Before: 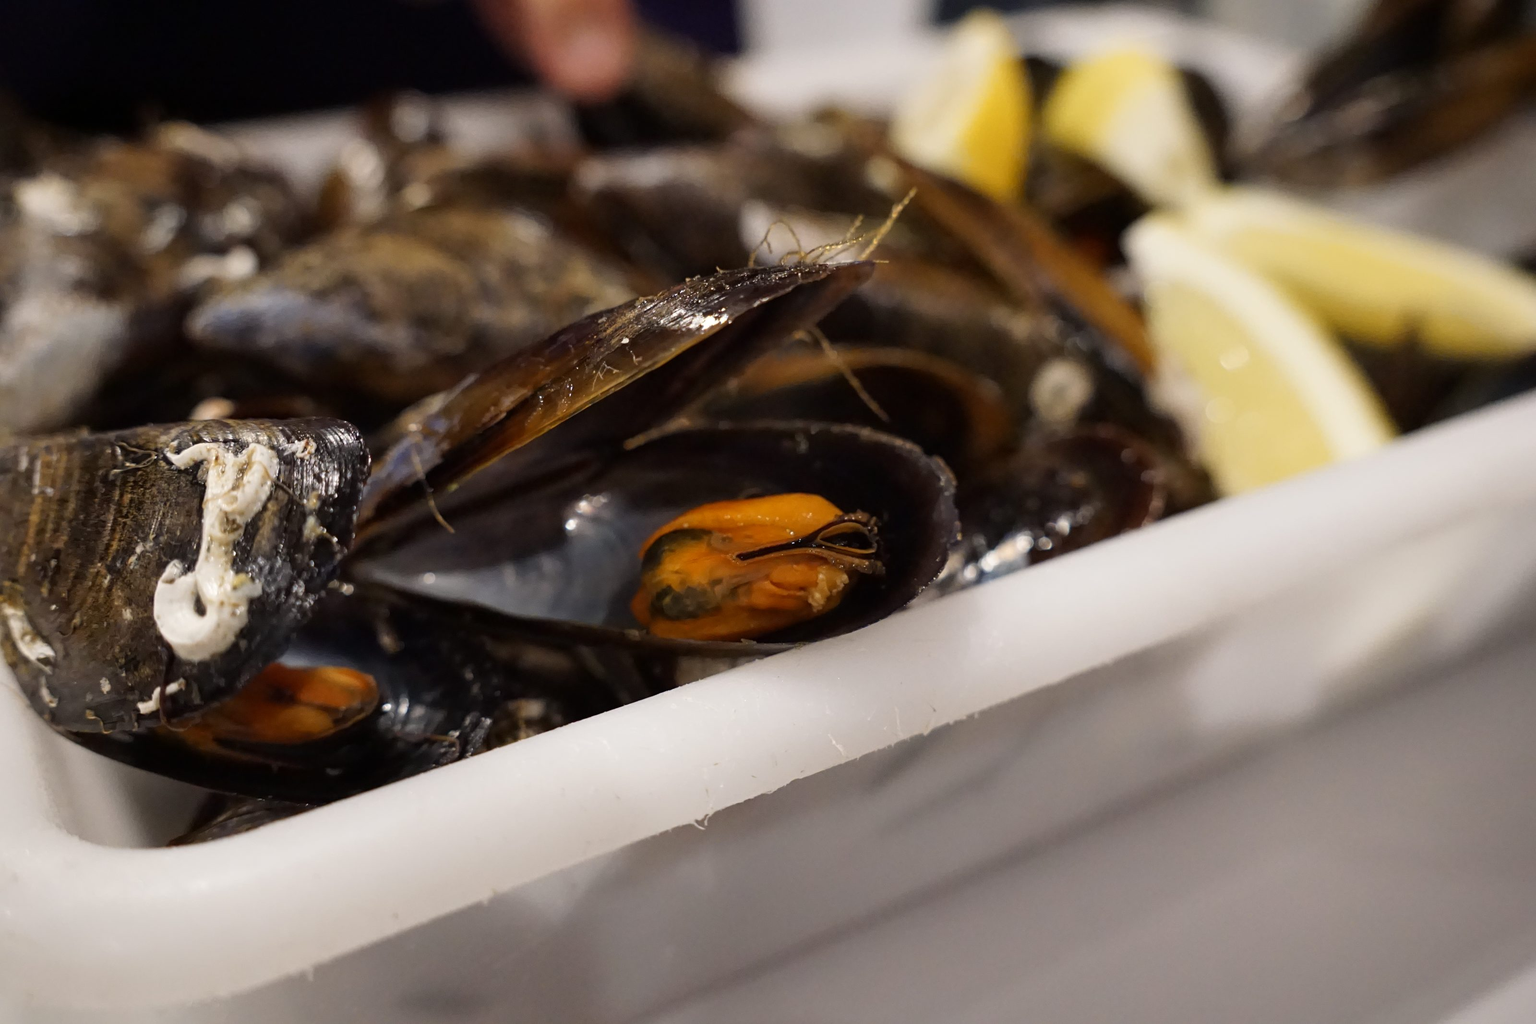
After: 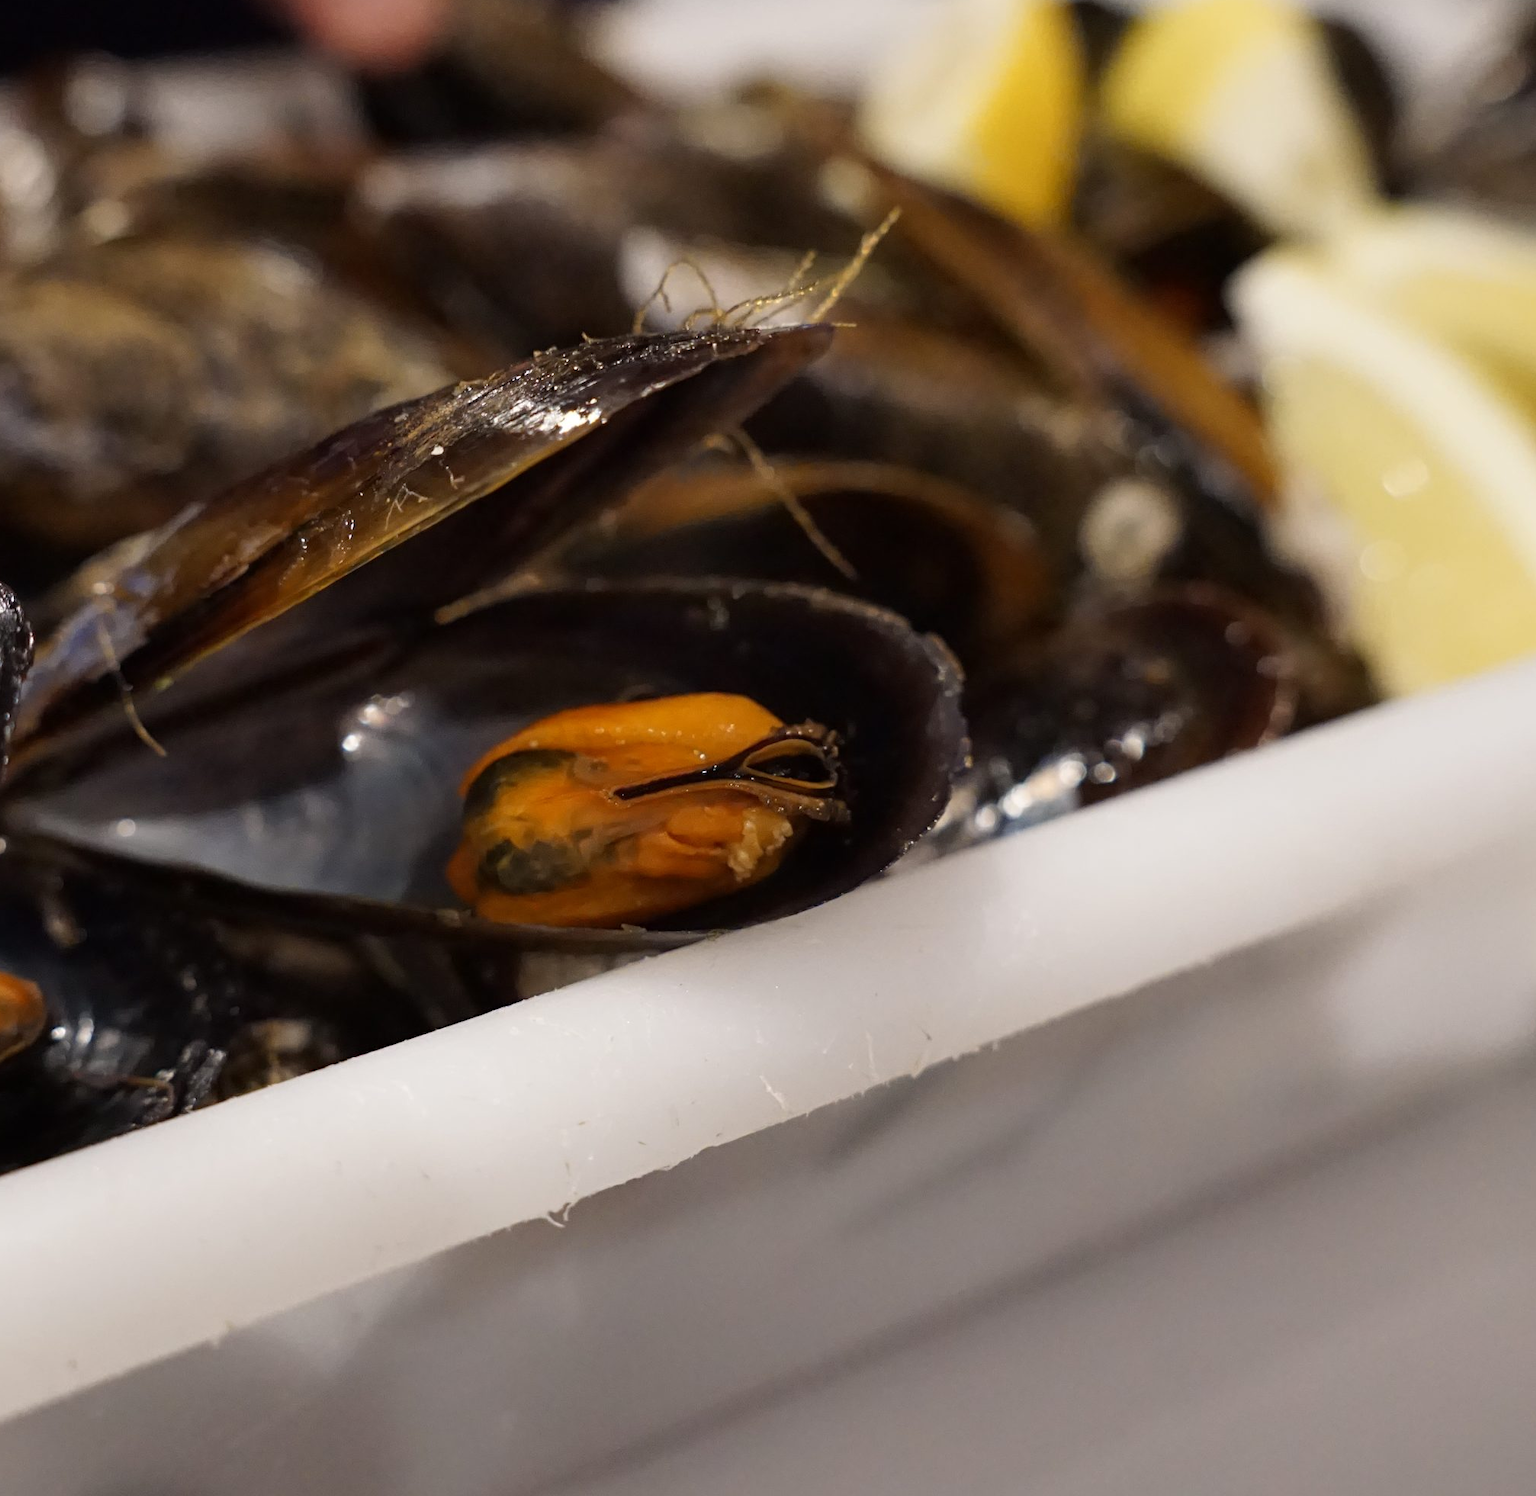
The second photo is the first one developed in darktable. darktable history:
crop and rotate: left 22.791%, top 5.623%, right 14.266%, bottom 2.353%
